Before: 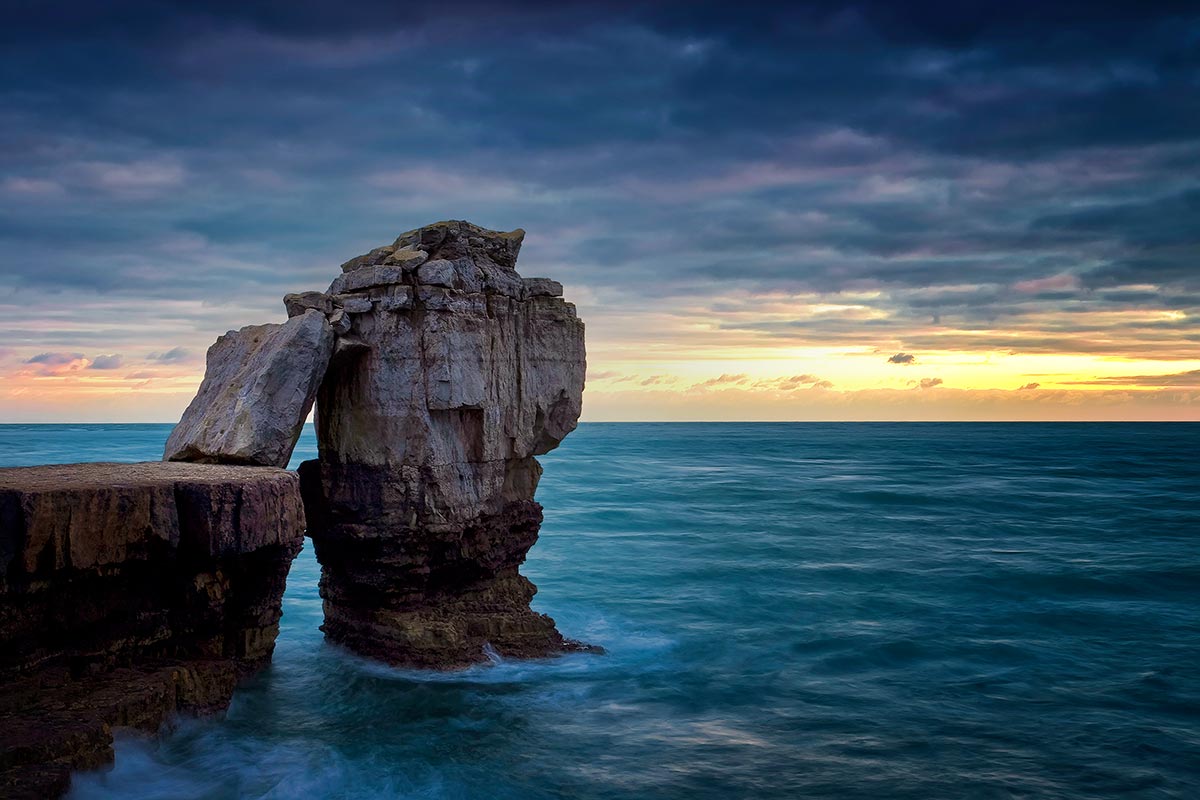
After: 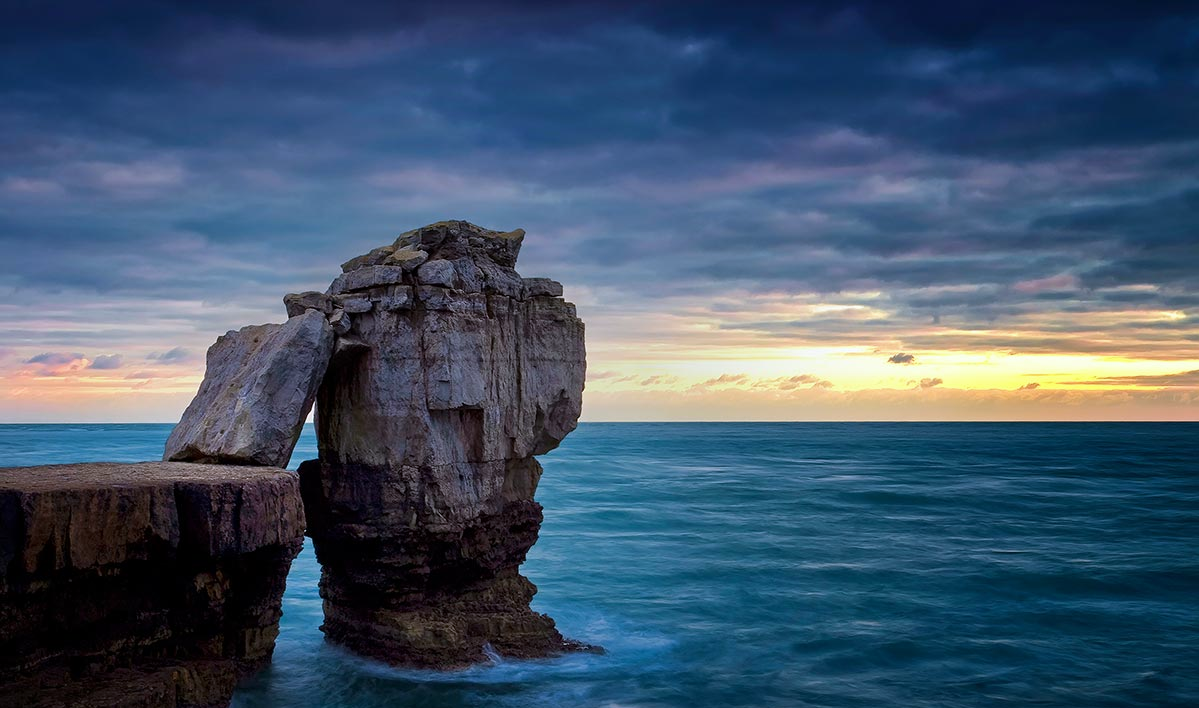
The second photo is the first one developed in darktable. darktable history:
white balance: red 0.984, blue 1.059
crop and rotate: top 0%, bottom 11.49%
